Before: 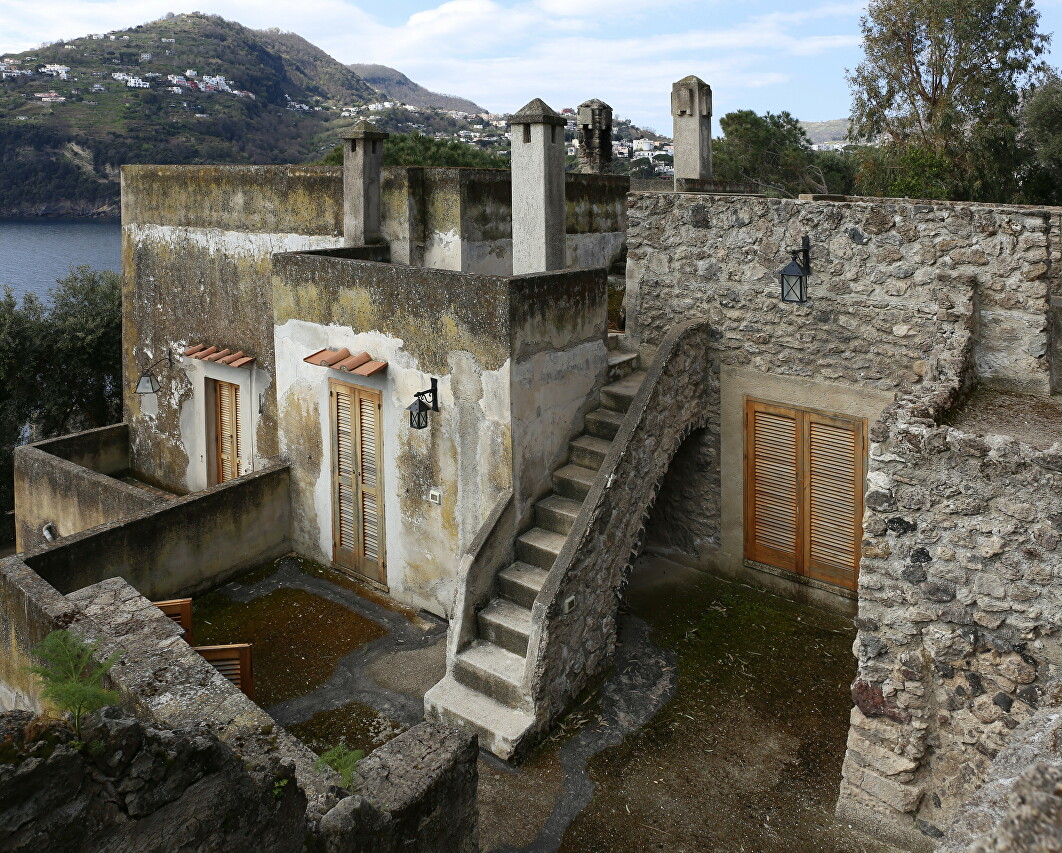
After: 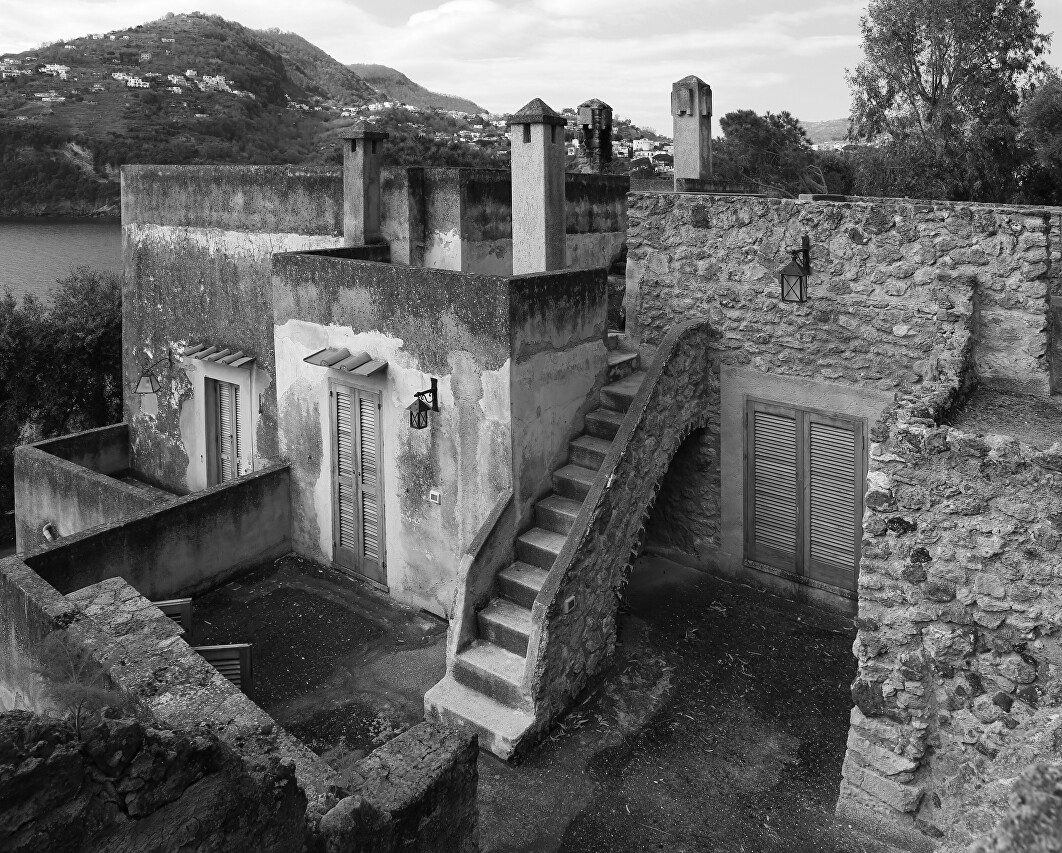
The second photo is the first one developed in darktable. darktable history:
color balance rgb: linear chroma grading › global chroma 15%, perceptual saturation grading › global saturation 30%
color correction: highlights a* 12.23, highlights b* 5.41
monochrome: a 2.21, b -1.33, size 2.2
